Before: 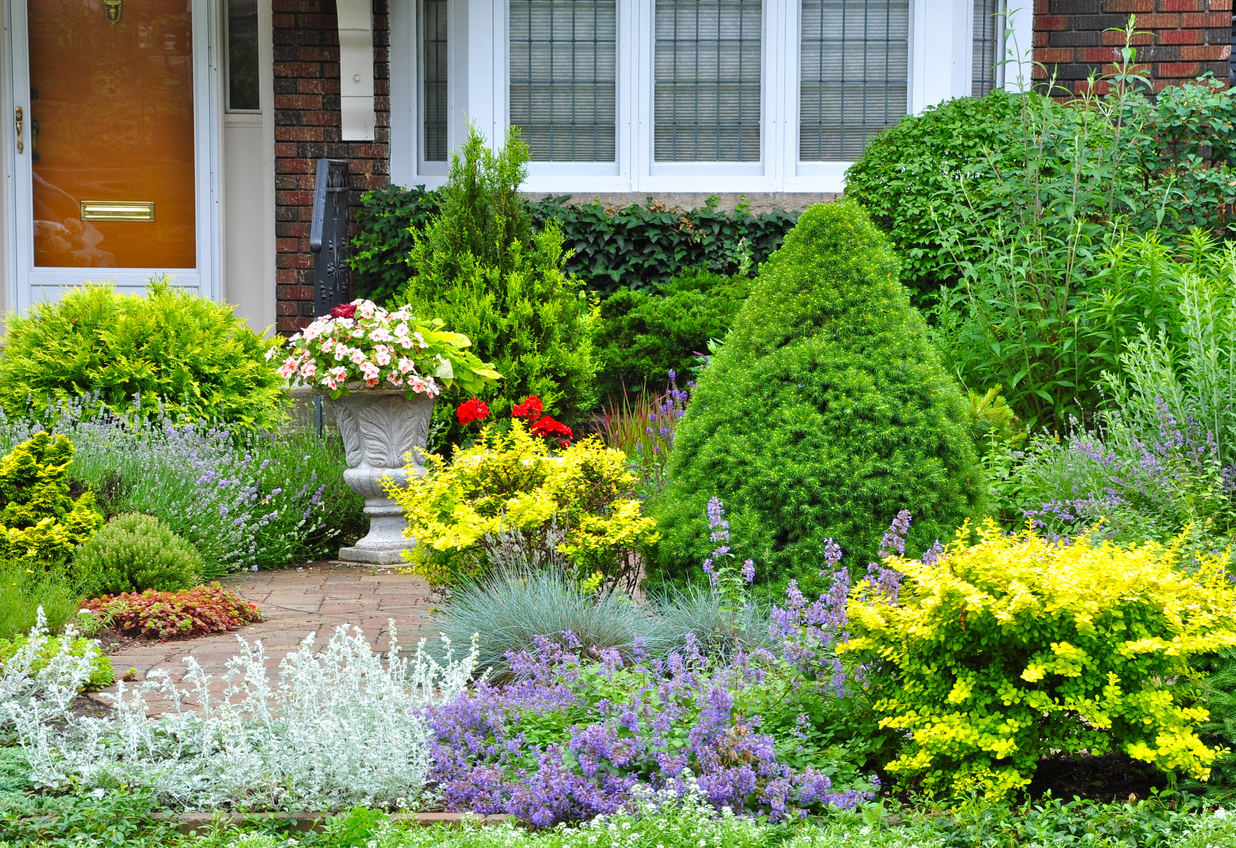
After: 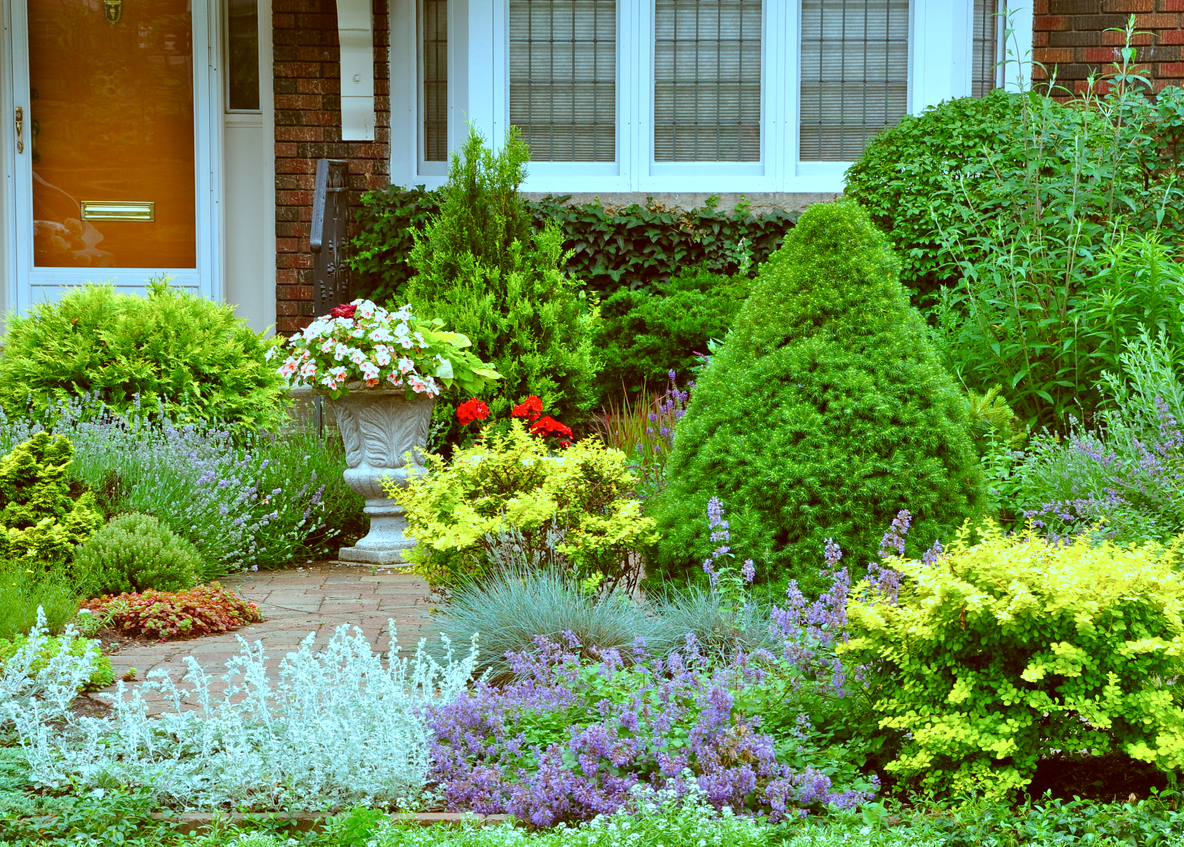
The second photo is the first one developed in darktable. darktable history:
color correction: highlights a* -14.87, highlights b* -16.17, shadows a* 10.43, shadows b* 28.85
crop: right 4.171%, bottom 0.017%
